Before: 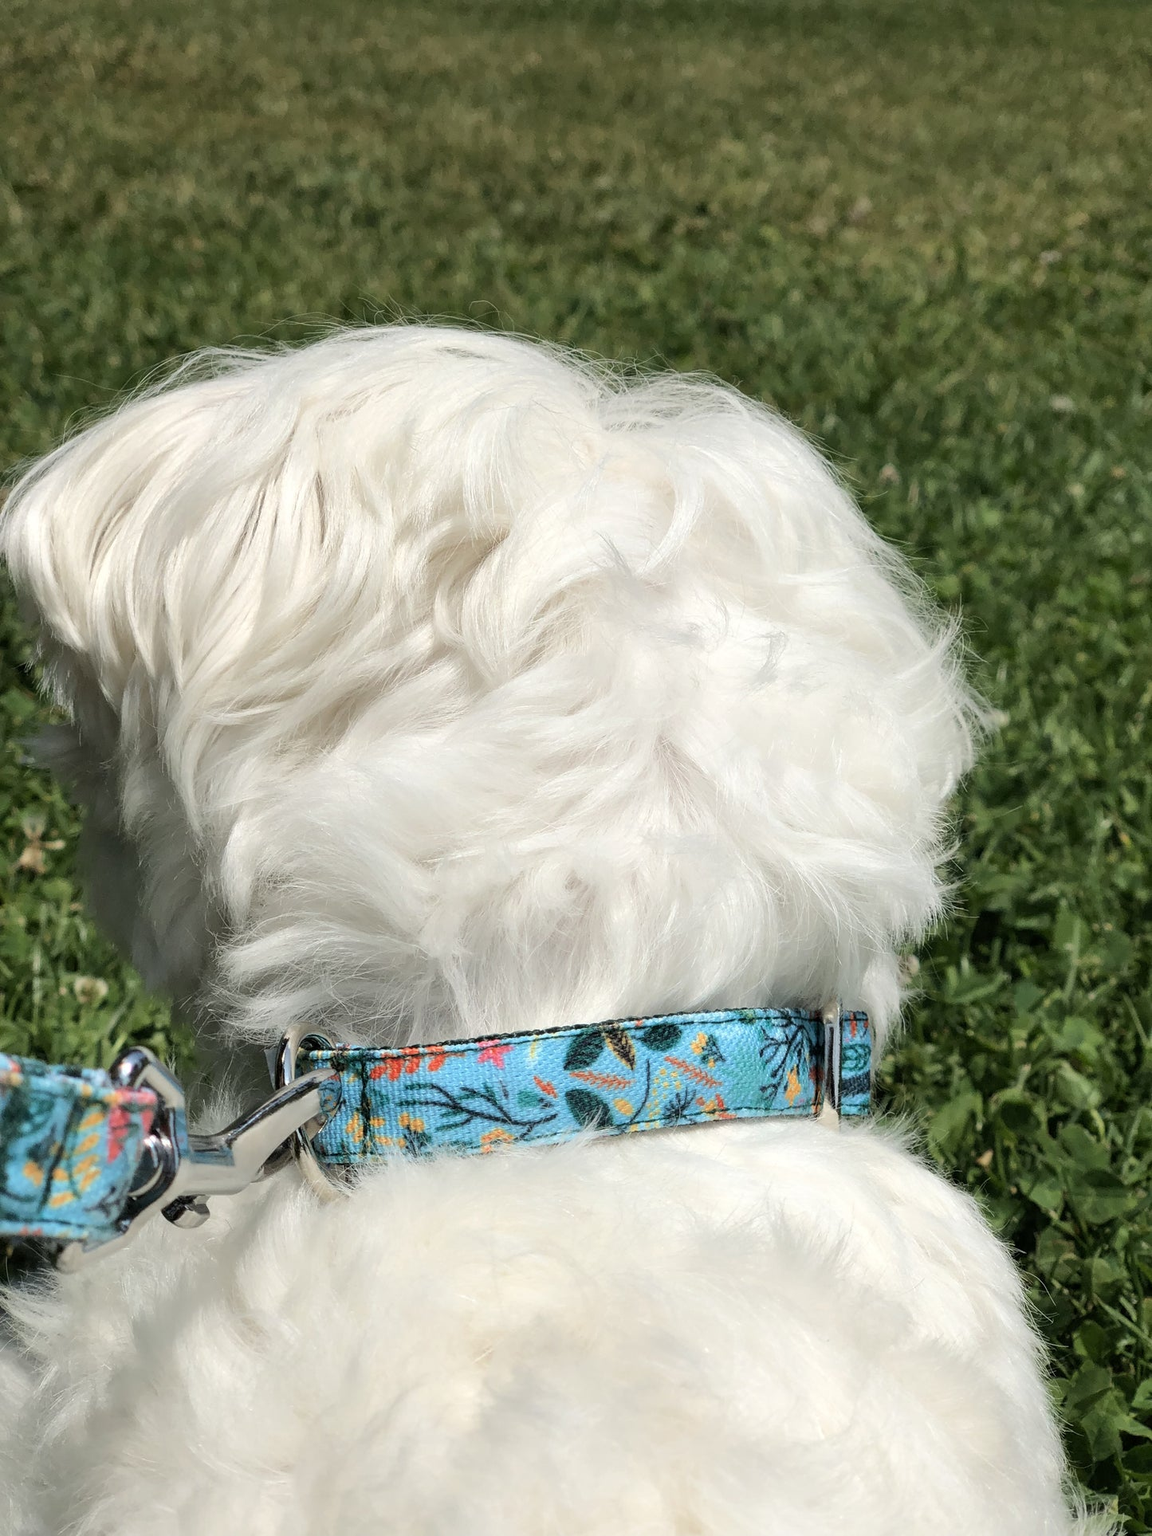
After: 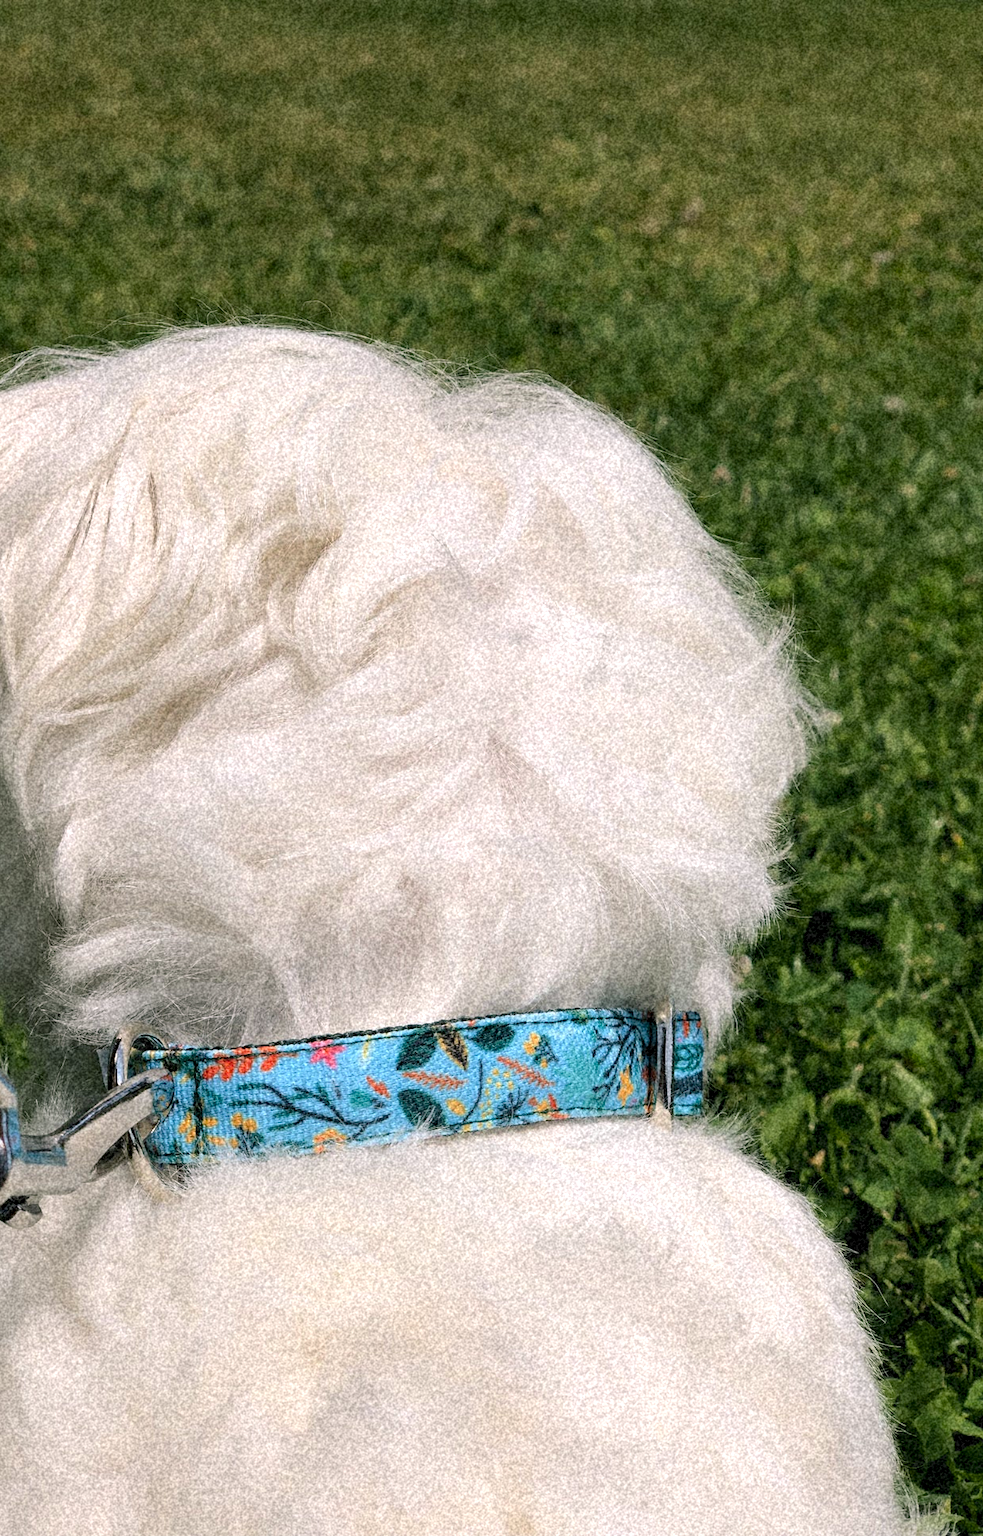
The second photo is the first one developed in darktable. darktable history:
color balance rgb: shadows lift › chroma 2%, shadows lift › hue 217.2°, power › chroma 0.25%, power › hue 60°, highlights gain › chroma 1.5%, highlights gain › hue 309.6°, global offset › luminance -0.25%, perceptual saturation grading › global saturation 15%, global vibrance 15%
crop and rotate: left 14.584%
grain: coarseness 46.9 ISO, strength 50.21%, mid-tones bias 0%
